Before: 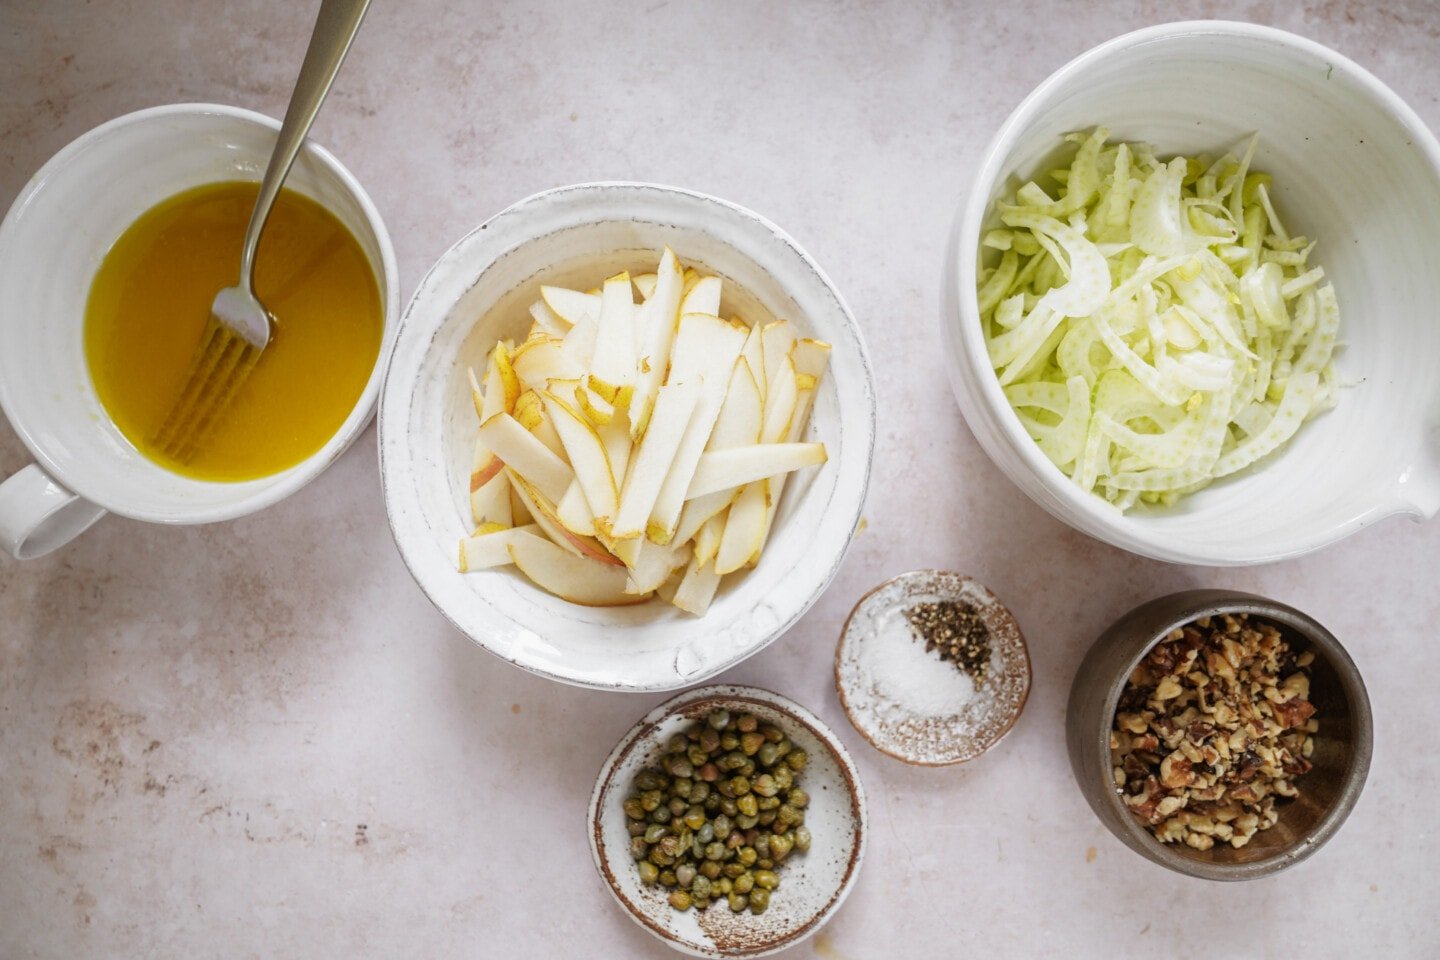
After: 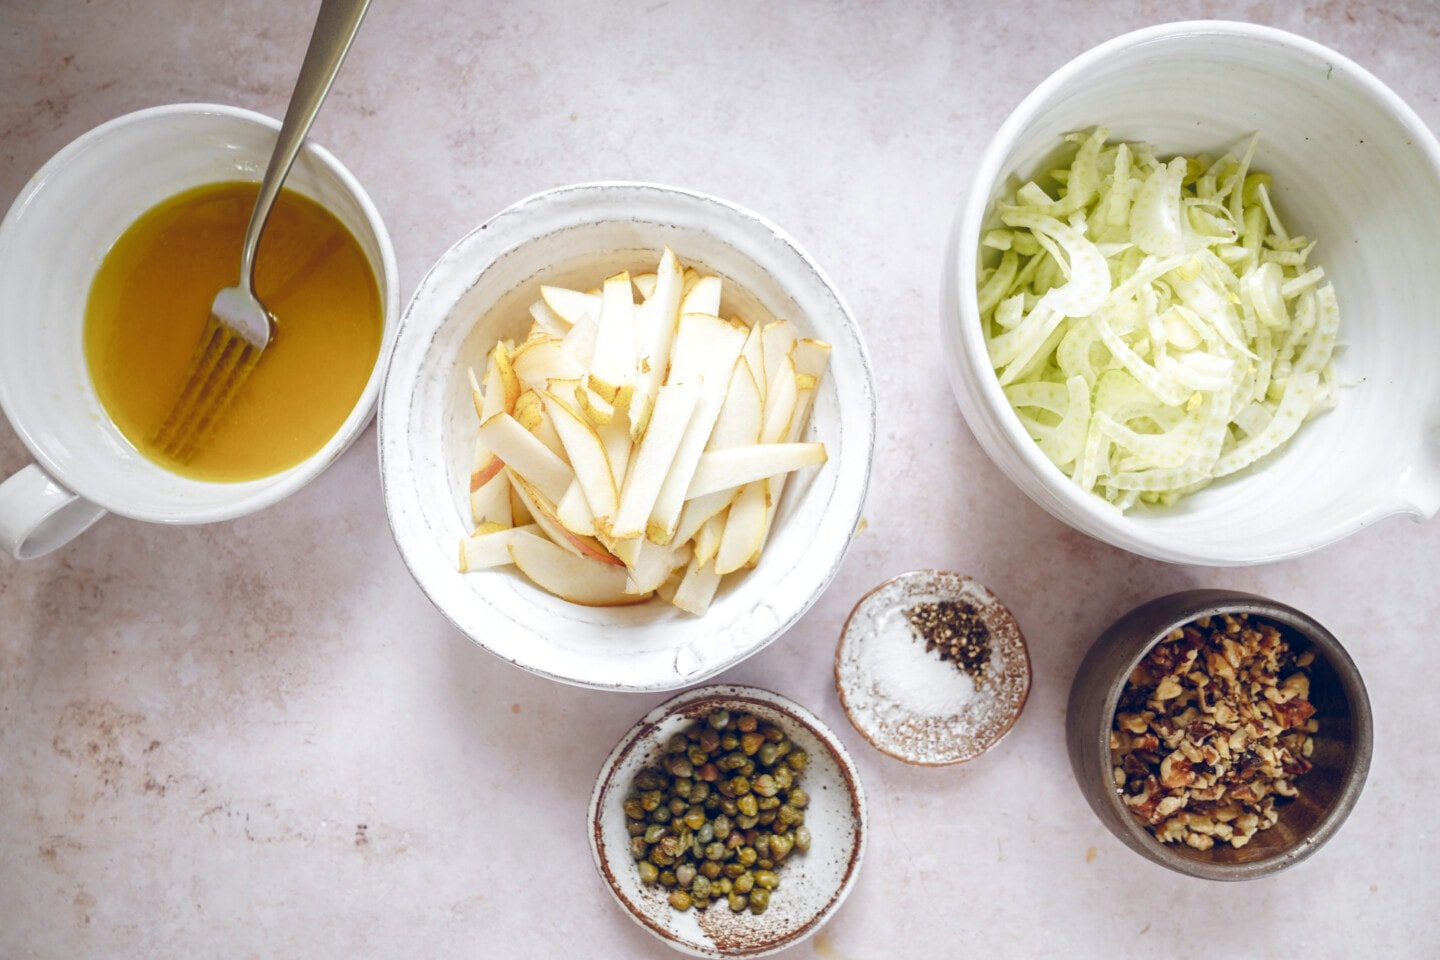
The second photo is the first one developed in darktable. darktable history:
color balance rgb: global offset › luminance 0.402%, global offset › chroma 0.212%, global offset › hue 254.89°, perceptual saturation grading › global saturation 20%, perceptual saturation grading › highlights -49.056%, perceptual saturation grading › shadows 24.137%, perceptual brilliance grading › highlights 6.231%, perceptual brilliance grading › mid-tones 17.973%, perceptual brilliance grading › shadows -5.338%, global vibrance 20%
